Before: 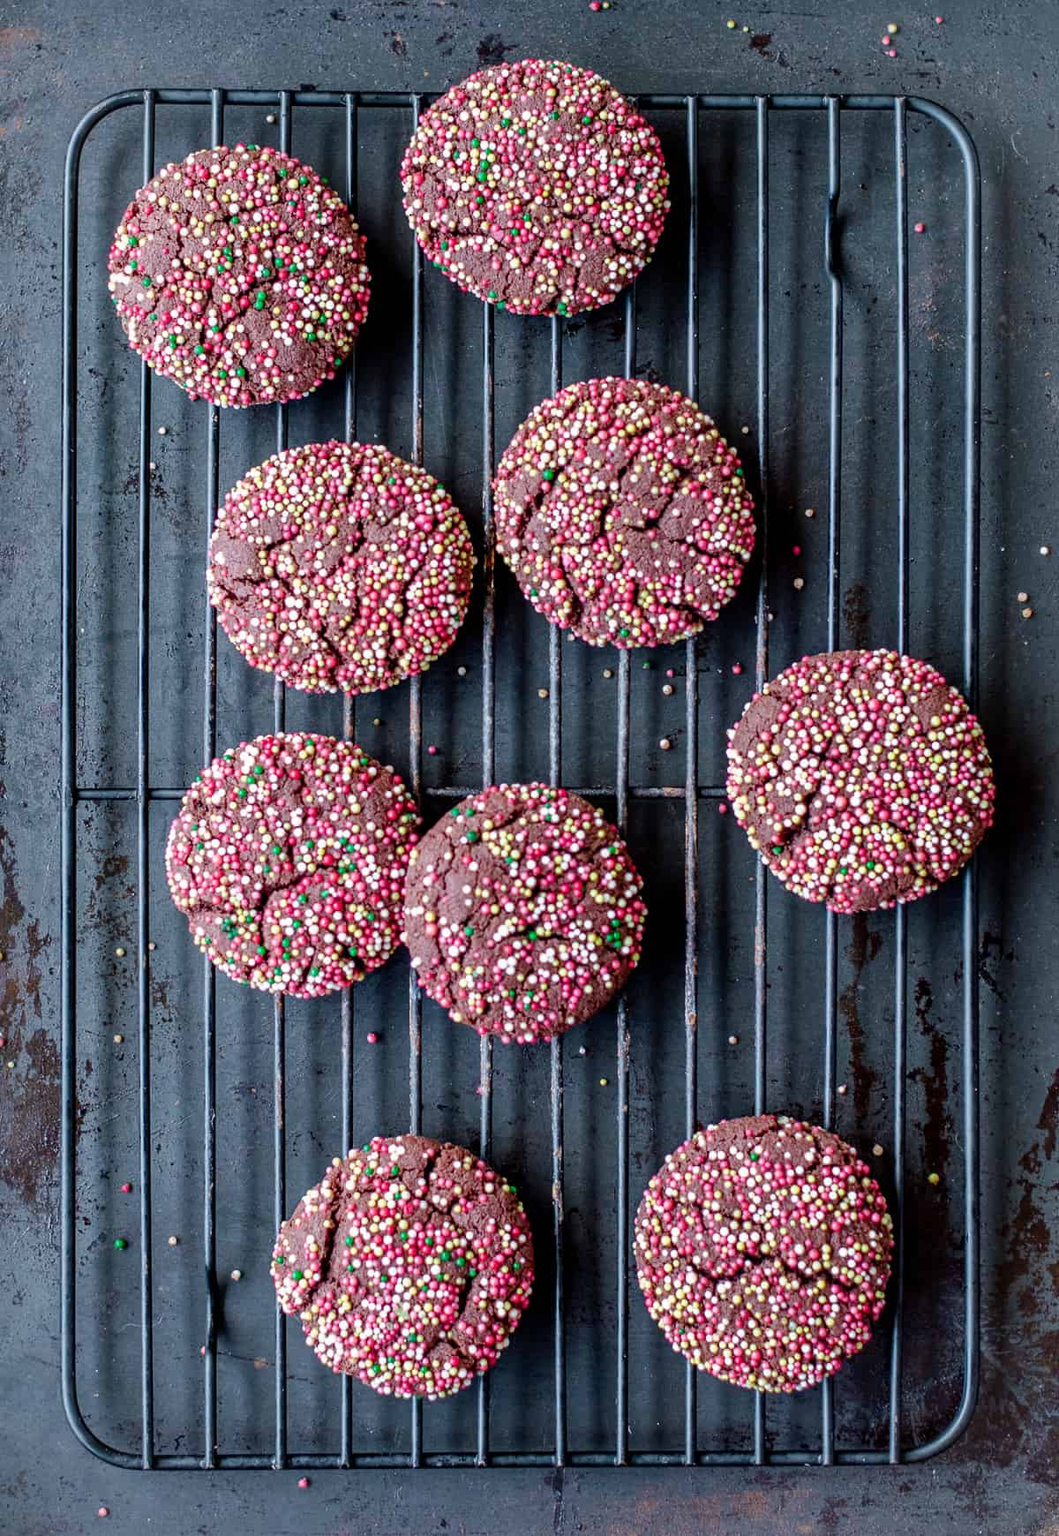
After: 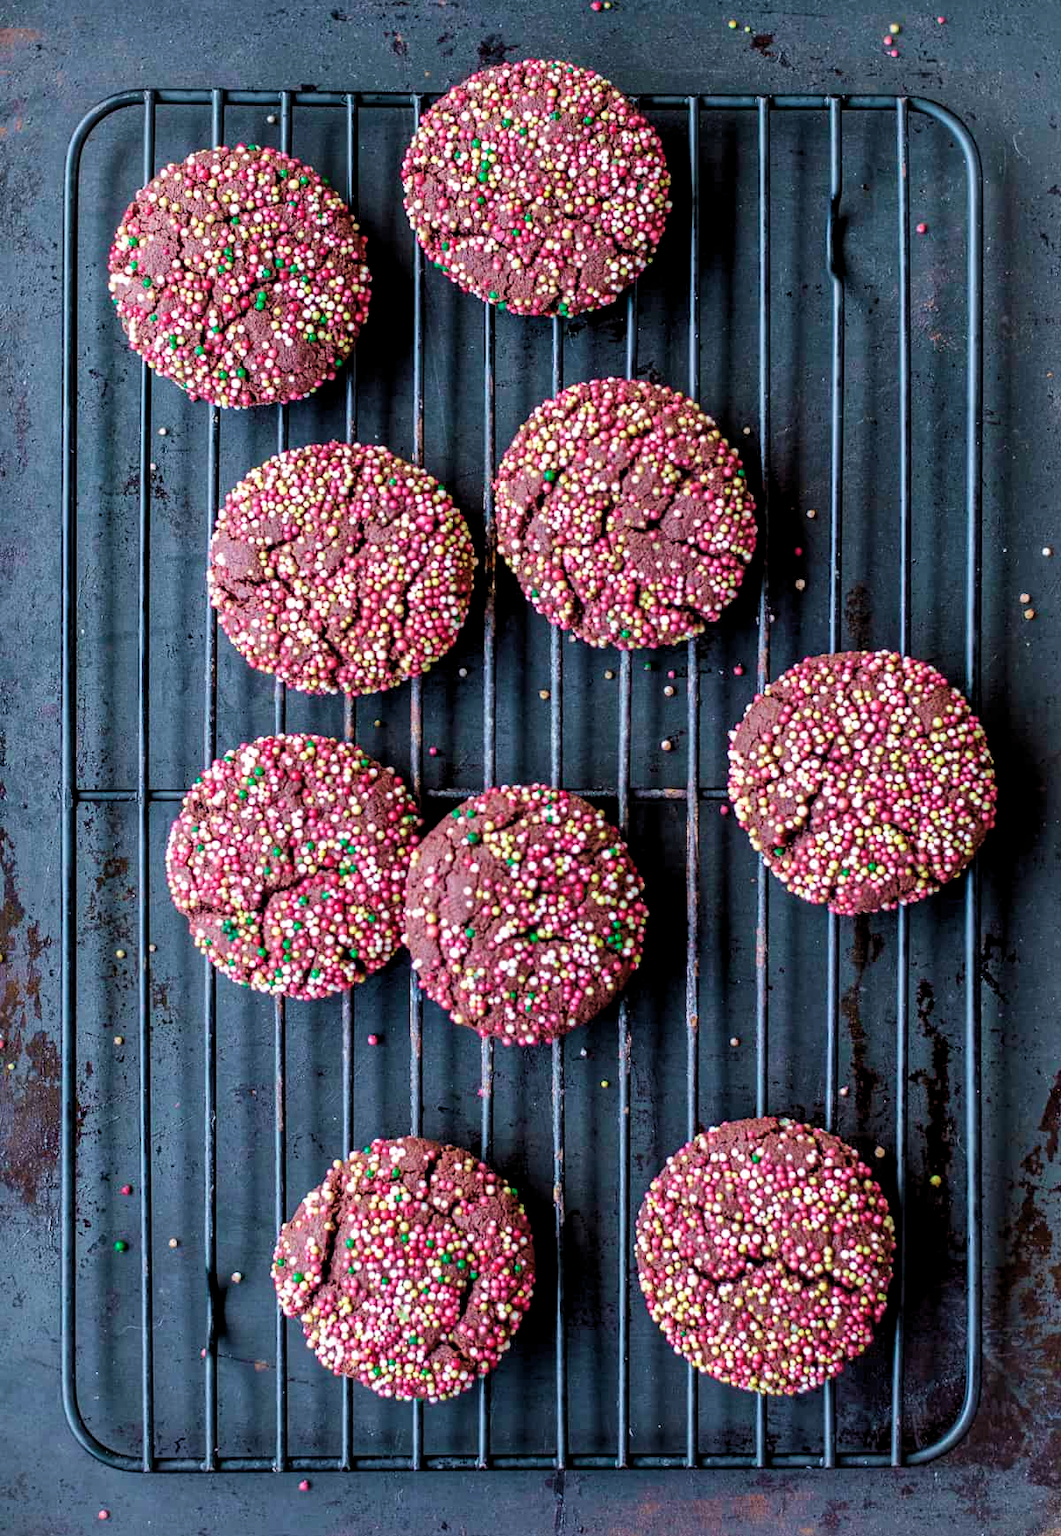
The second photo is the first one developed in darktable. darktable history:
shadows and highlights: shadows 24.5, highlights -78.15, soften with gaussian
tone equalizer: on, module defaults
levels: levels [0.026, 0.507, 0.987]
crop: top 0.05%, bottom 0.098%
velvia: strength 50%
